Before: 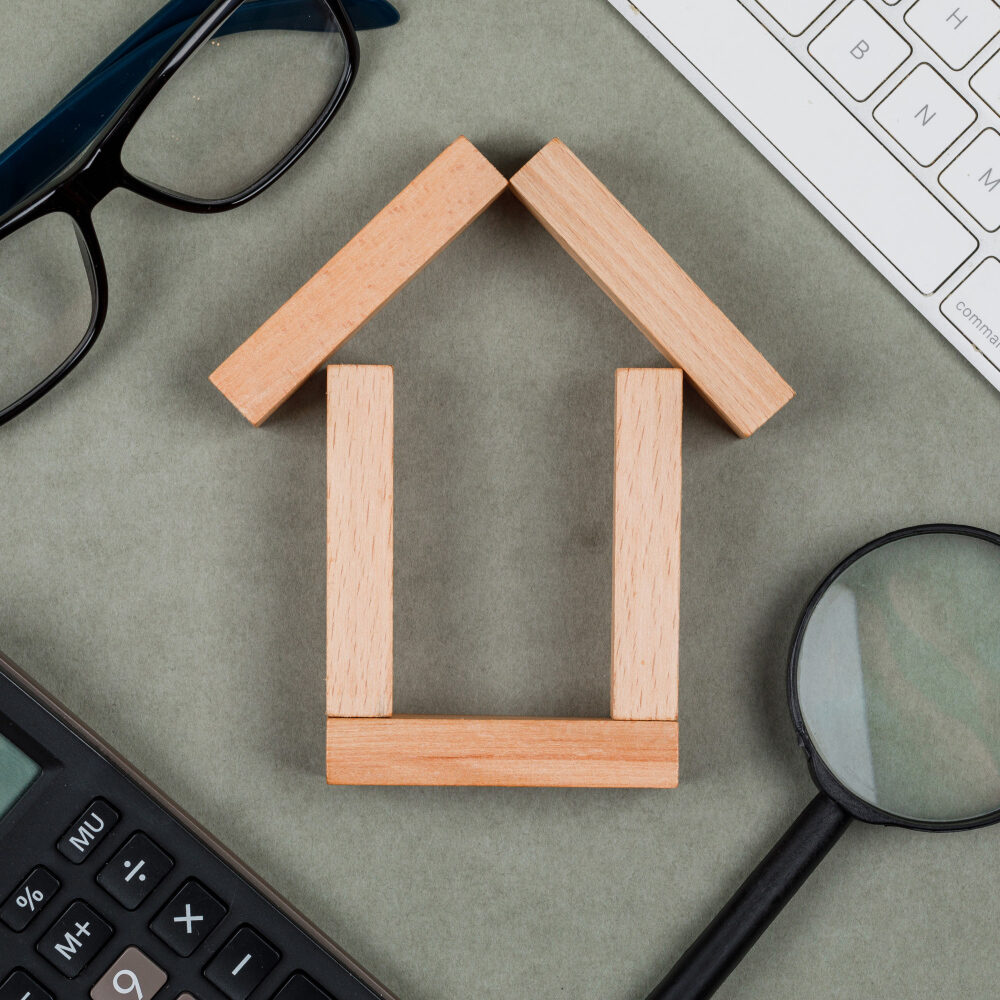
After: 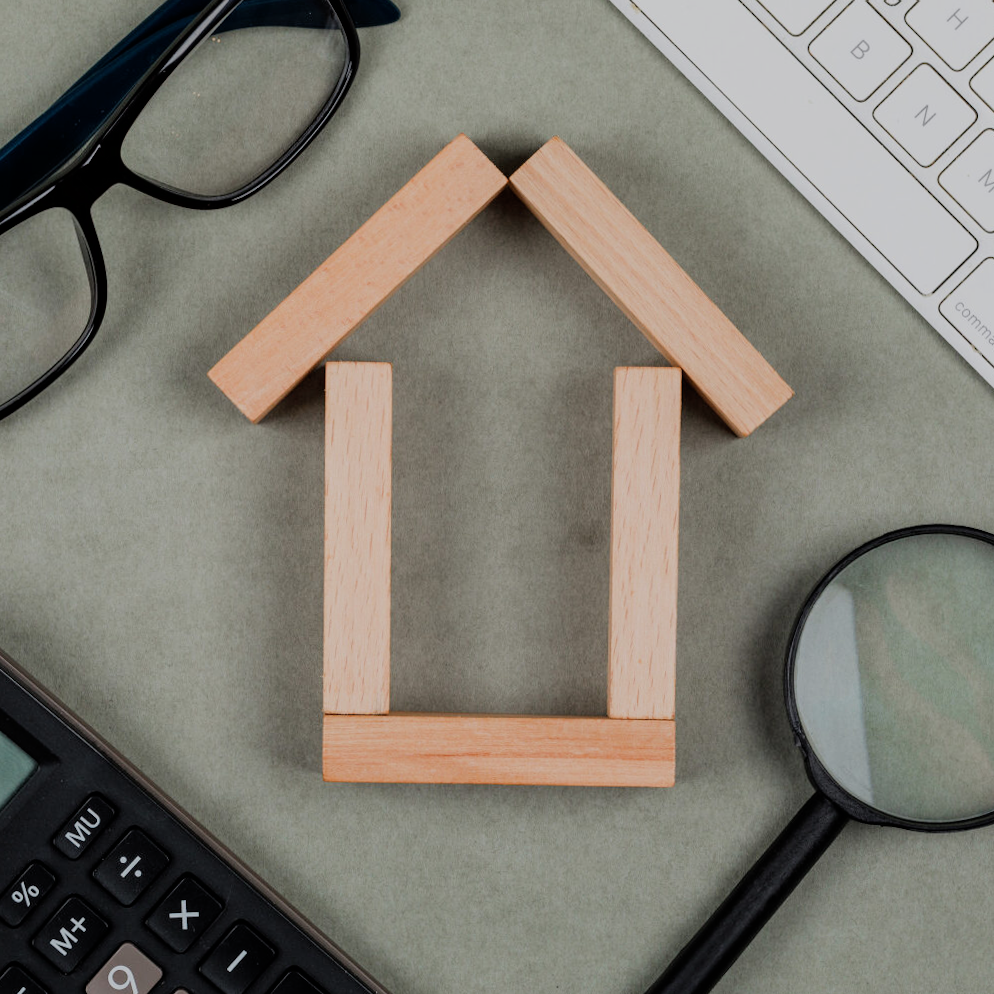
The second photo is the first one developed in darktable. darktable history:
crop and rotate: angle -0.322°
filmic rgb: black relative exposure -7.65 EV, white relative exposure 4.56 EV, hardness 3.61
